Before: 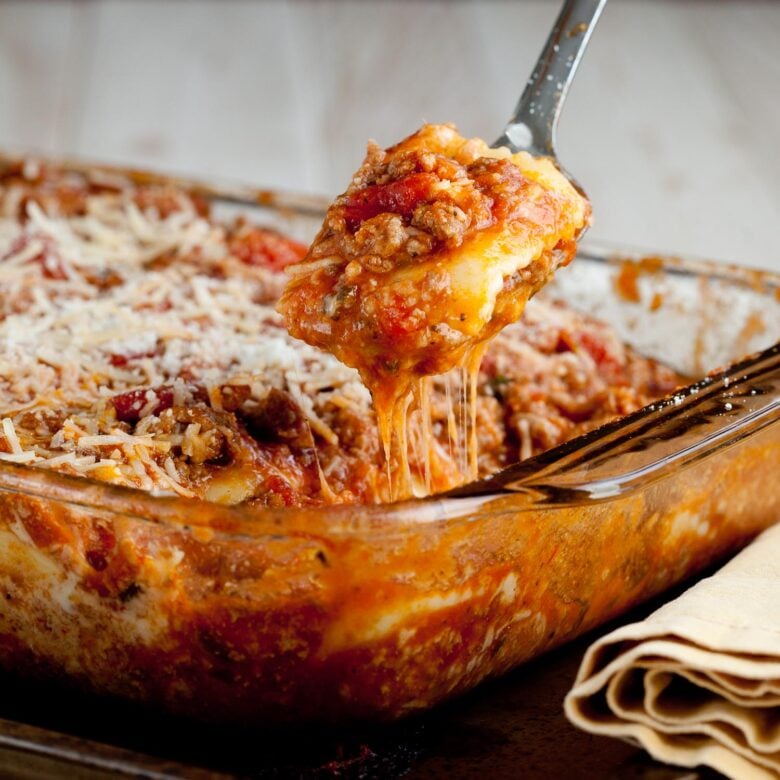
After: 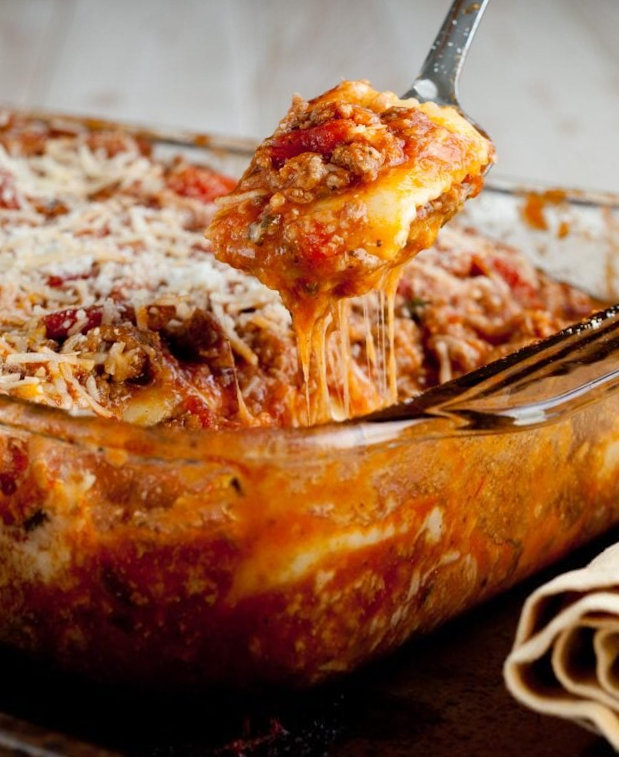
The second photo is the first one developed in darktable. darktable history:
crop: right 4.126%, bottom 0.031%
rotate and perspective: rotation 0.72°, lens shift (vertical) -0.352, lens shift (horizontal) -0.051, crop left 0.152, crop right 0.859, crop top 0.019, crop bottom 0.964
